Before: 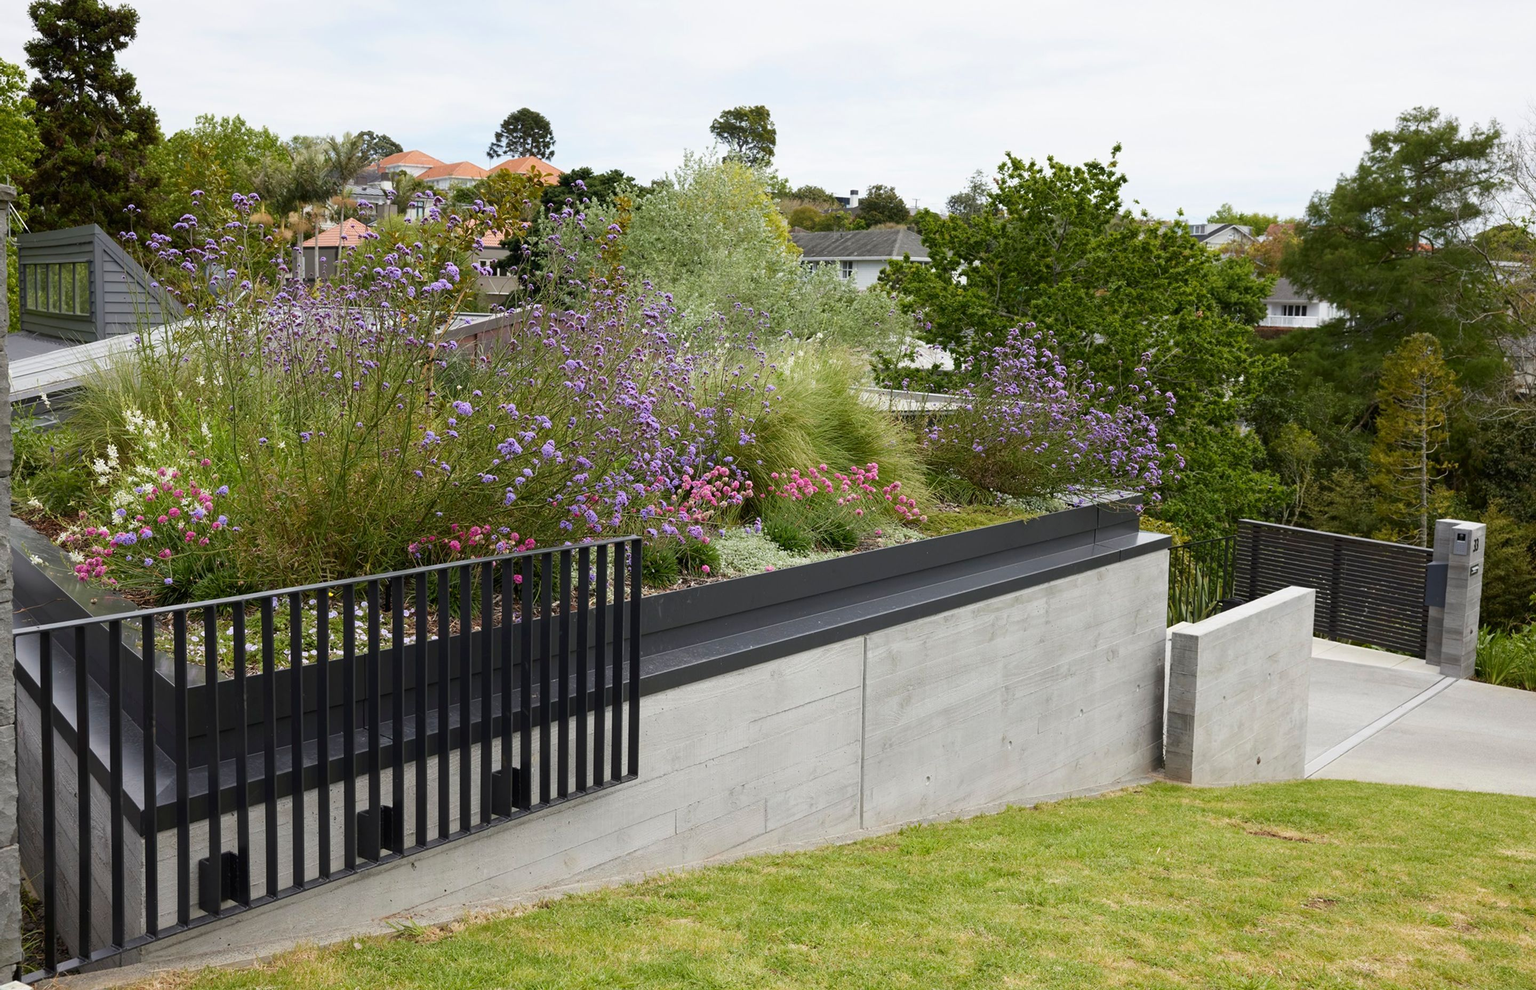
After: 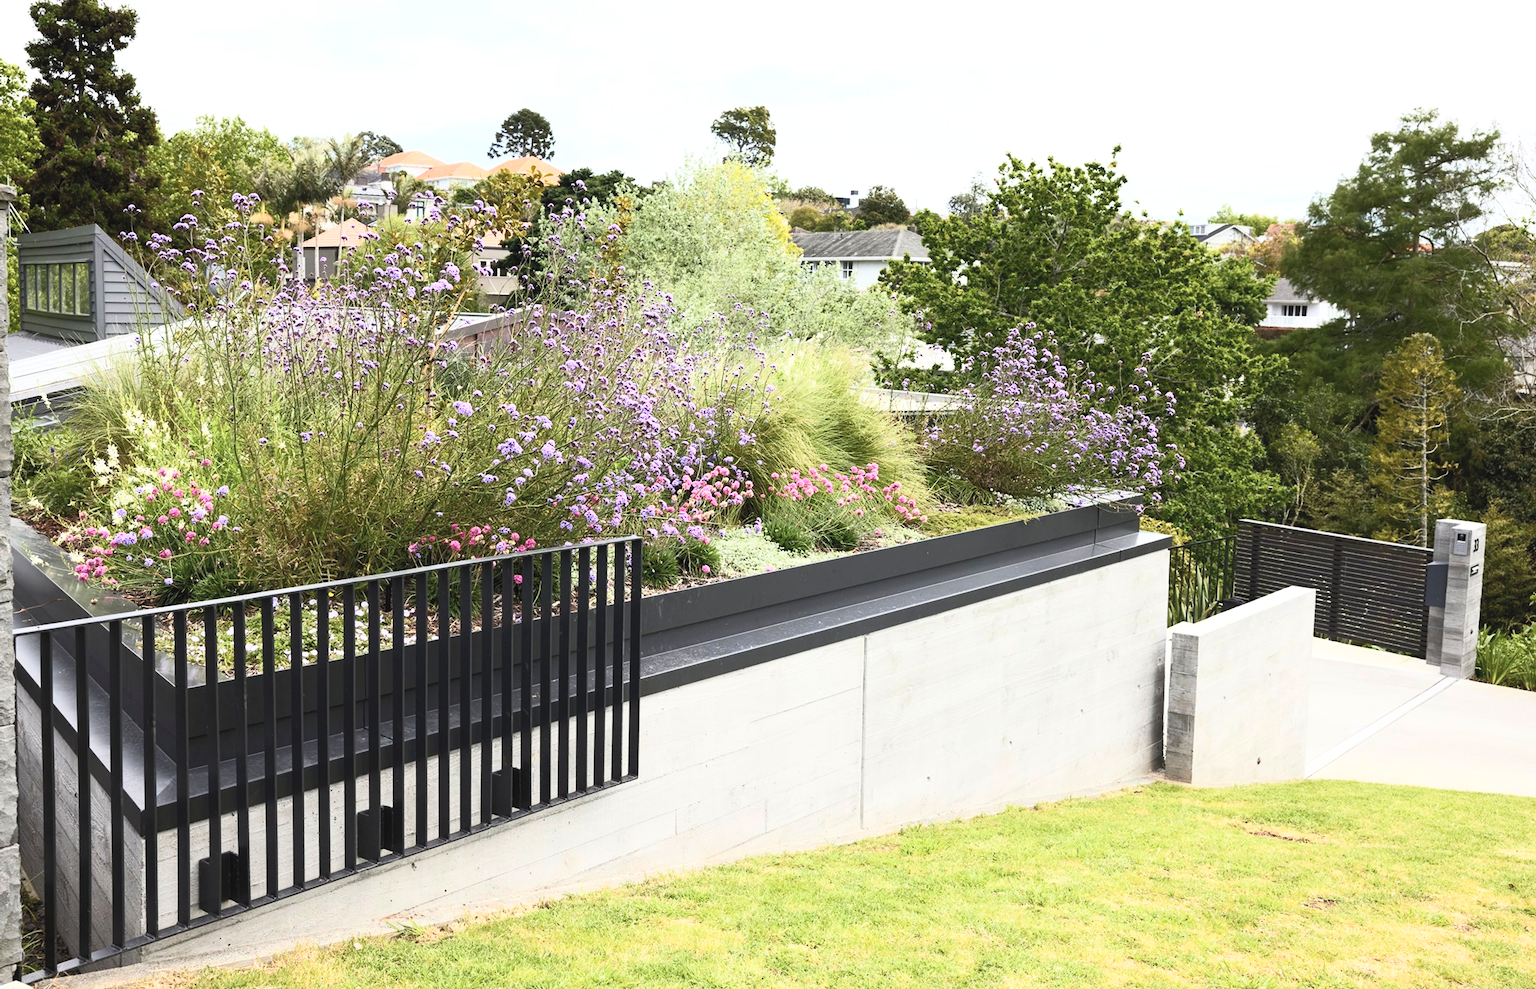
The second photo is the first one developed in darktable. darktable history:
tone equalizer: -8 EV -0.404 EV, -7 EV -0.392 EV, -6 EV -0.325 EV, -5 EV -0.244 EV, -3 EV 0.205 EV, -2 EV 0.346 EV, -1 EV 0.396 EV, +0 EV 0.433 EV, edges refinement/feathering 500, mask exposure compensation -1.57 EV, preserve details no
contrast brightness saturation: contrast 0.386, brightness 0.512
